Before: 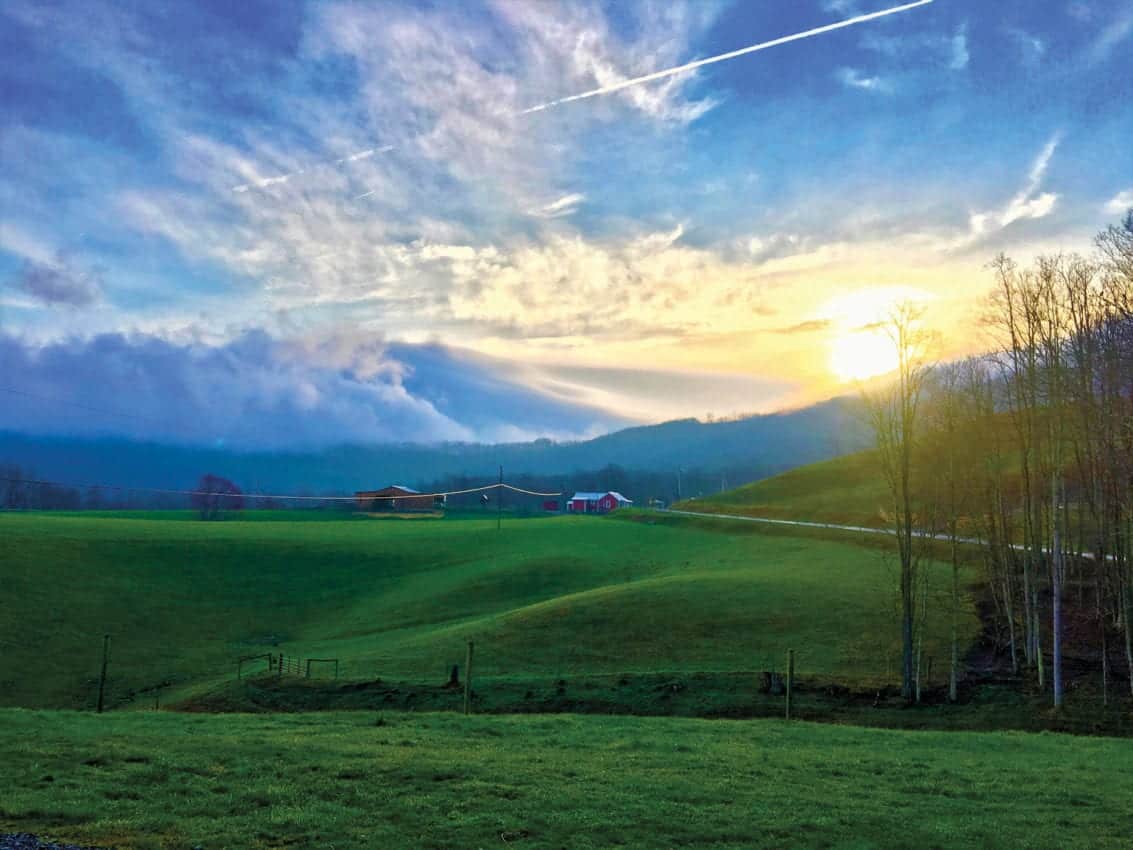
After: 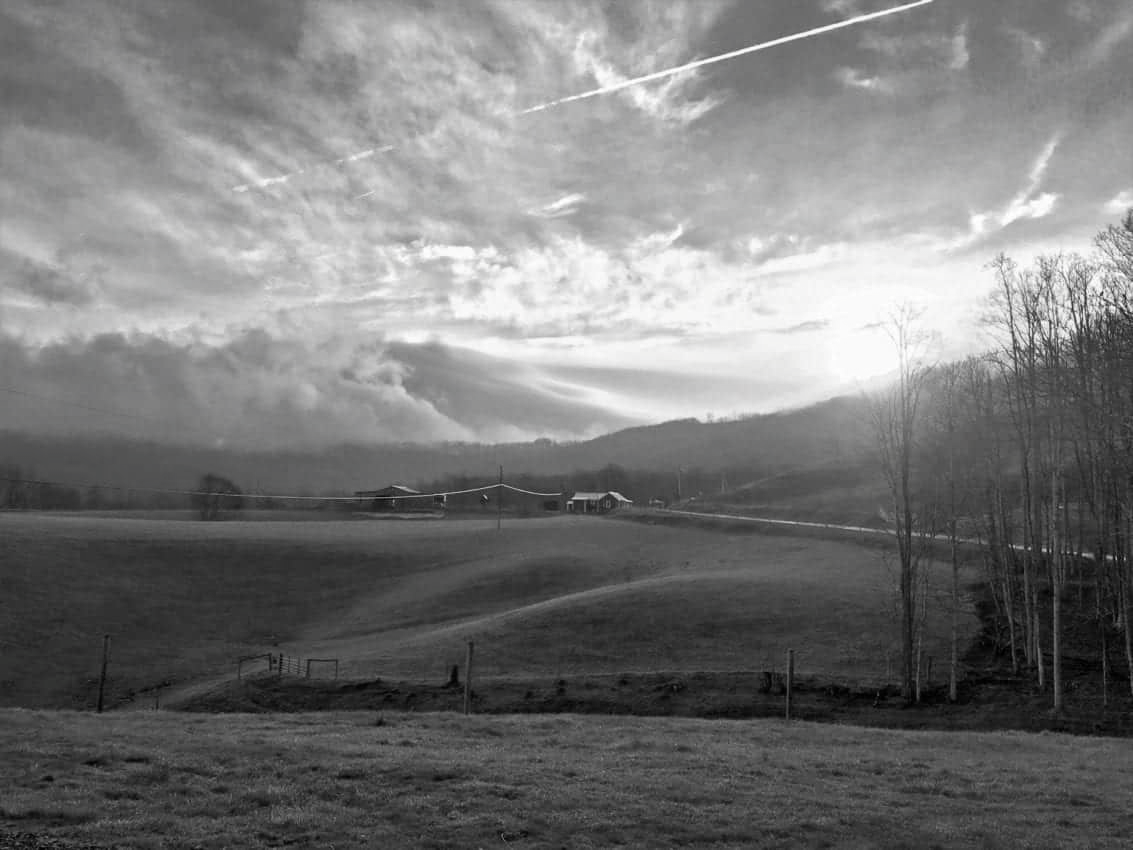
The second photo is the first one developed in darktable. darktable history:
contrast brightness saturation: saturation -0.996
